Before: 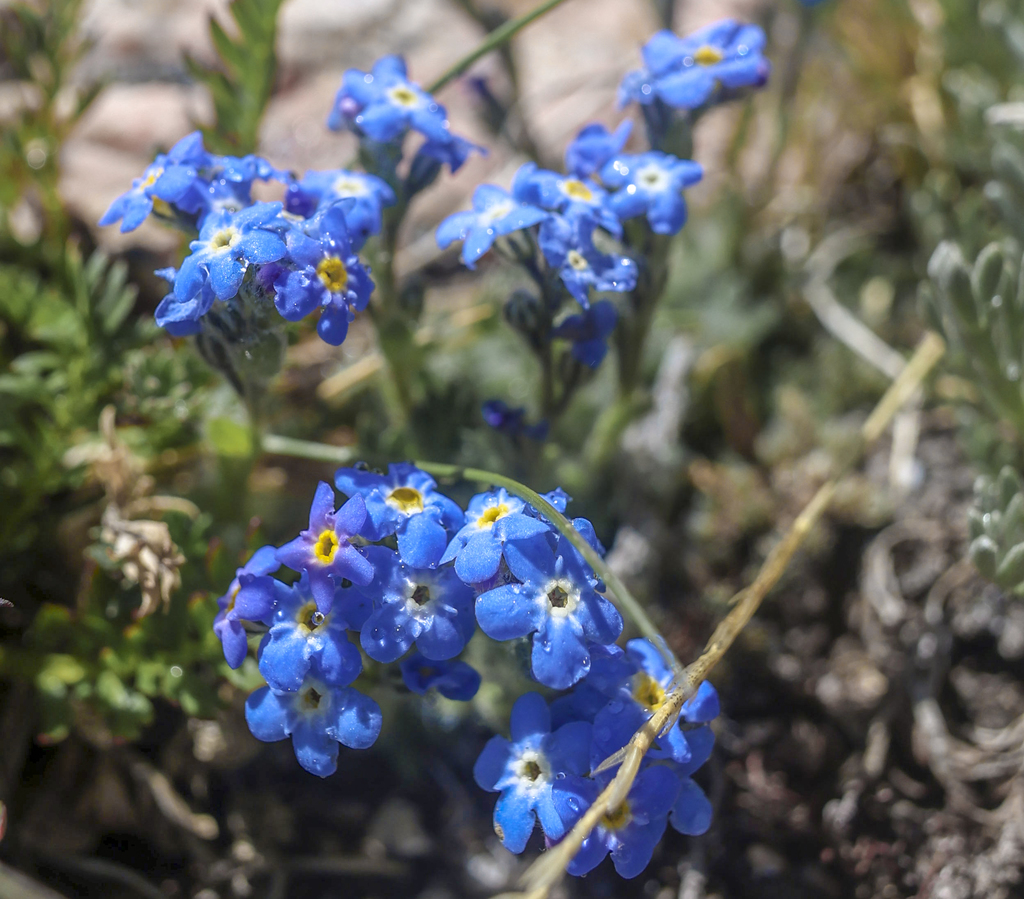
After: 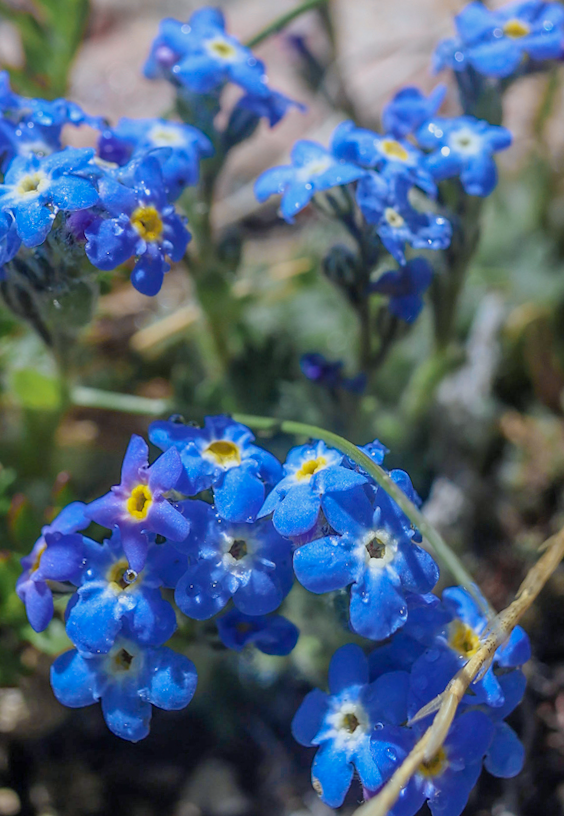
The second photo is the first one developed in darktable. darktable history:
white balance: red 0.967, blue 1.049
crop: left 21.674%, right 22.086%
filmic rgb: black relative exposure -15 EV, white relative exposure 3 EV, threshold 6 EV, target black luminance 0%, hardness 9.27, latitude 99%, contrast 0.912, shadows ↔ highlights balance 0.505%, add noise in highlights 0, color science v3 (2019), use custom middle-gray values true, iterations of high-quality reconstruction 0, contrast in highlights soft, enable highlight reconstruction true
rotate and perspective: rotation -0.013°, lens shift (vertical) -0.027, lens shift (horizontal) 0.178, crop left 0.016, crop right 0.989, crop top 0.082, crop bottom 0.918
